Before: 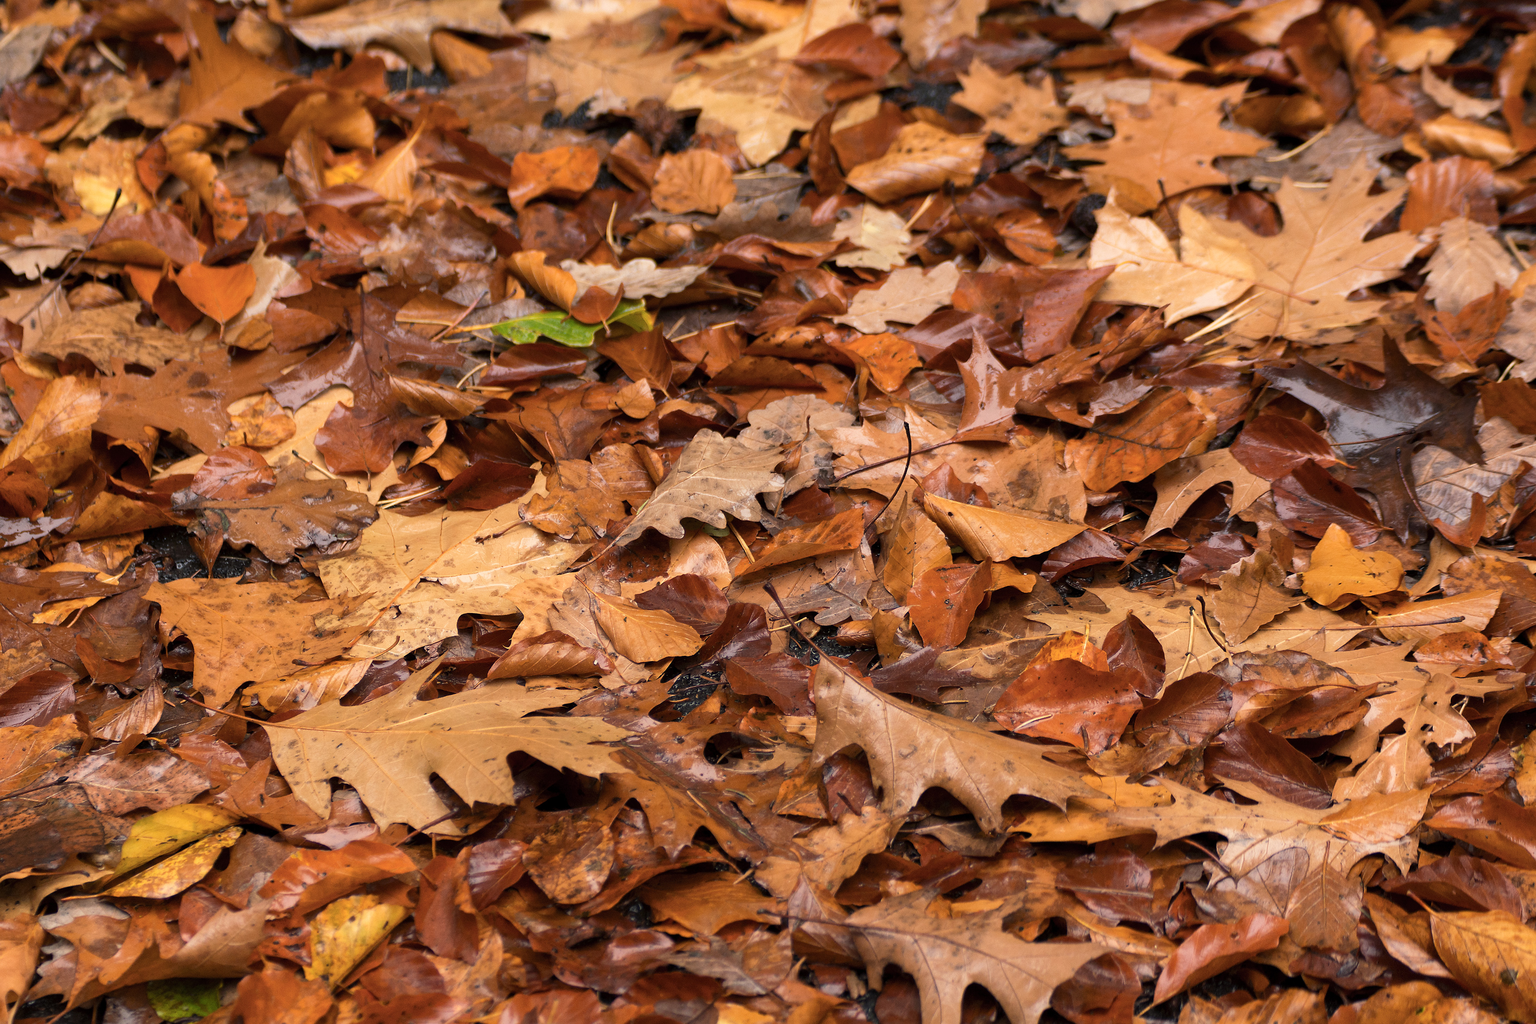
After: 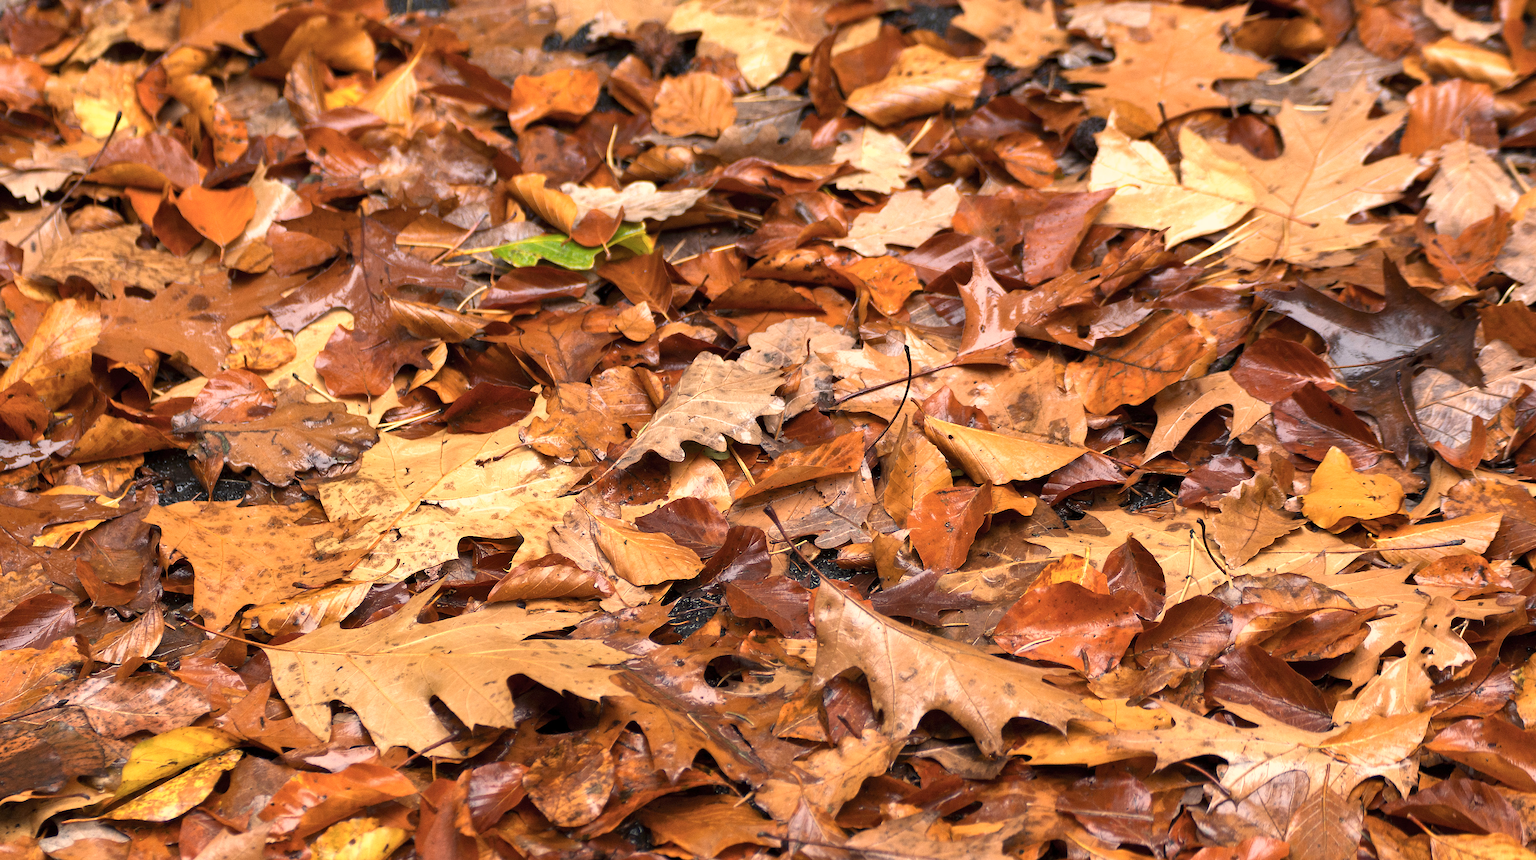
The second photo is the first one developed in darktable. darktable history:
crop: top 7.582%, bottom 8.341%
shadows and highlights: shadows 22.79, highlights -49.21, highlights color adjustment 0.239%, soften with gaussian
exposure: exposure 0.605 EV, compensate highlight preservation false
